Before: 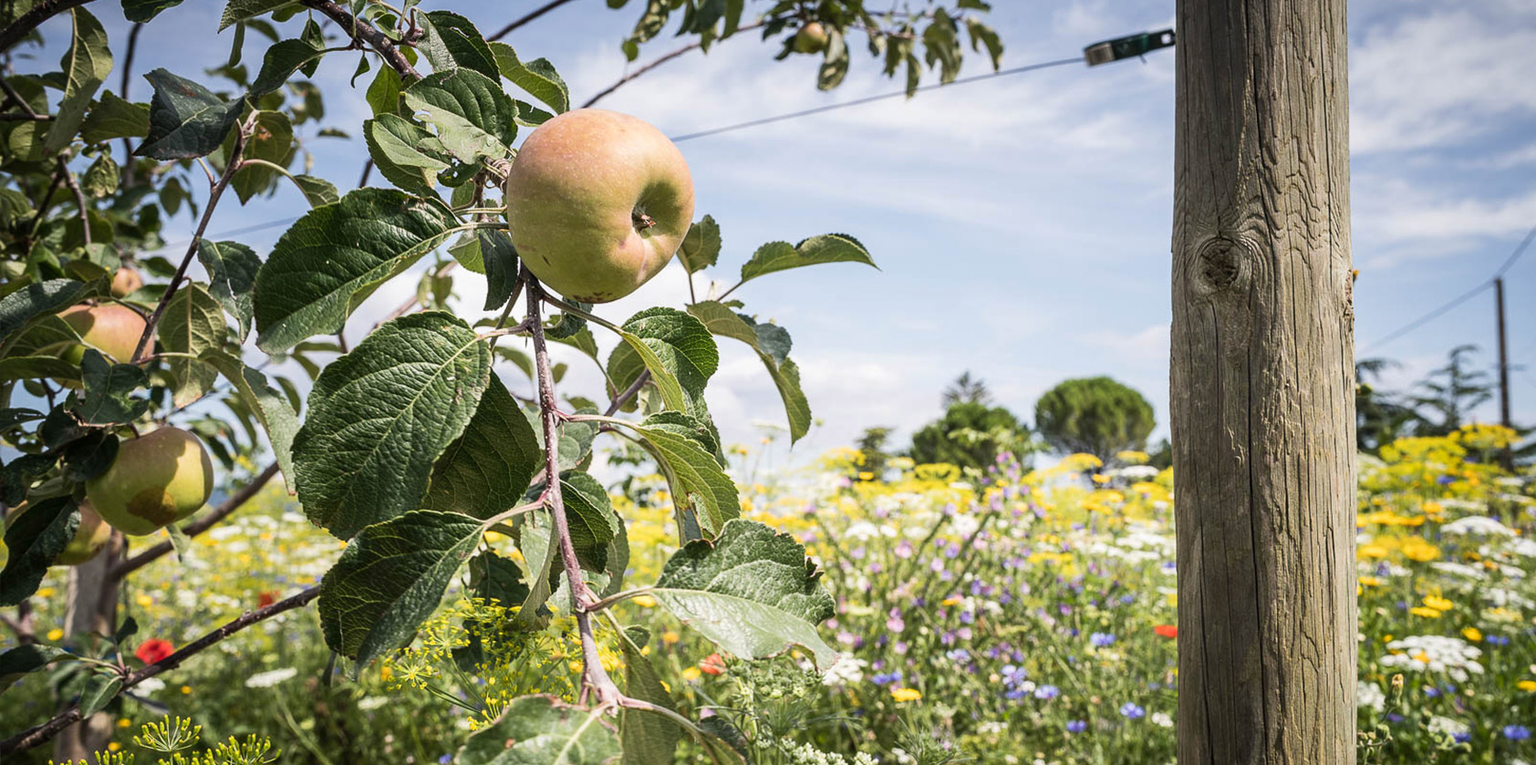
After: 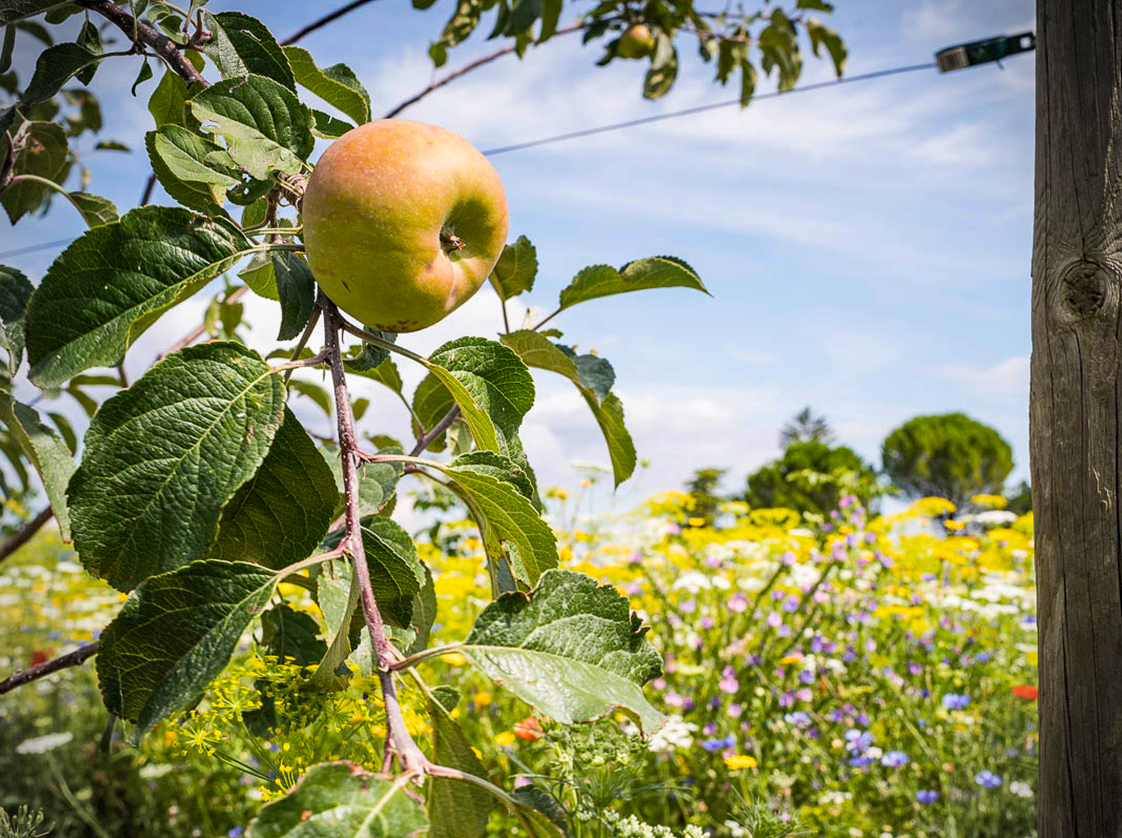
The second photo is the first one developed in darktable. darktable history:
haze removal: adaptive false
crop and rotate: left 15.055%, right 18.278%
vignetting: dithering 8-bit output, unbound false
rotate and perspective: automatic cropping off
color balance rgb: perceptual saturation grading › global saturation 30%, global vibrance 20%
